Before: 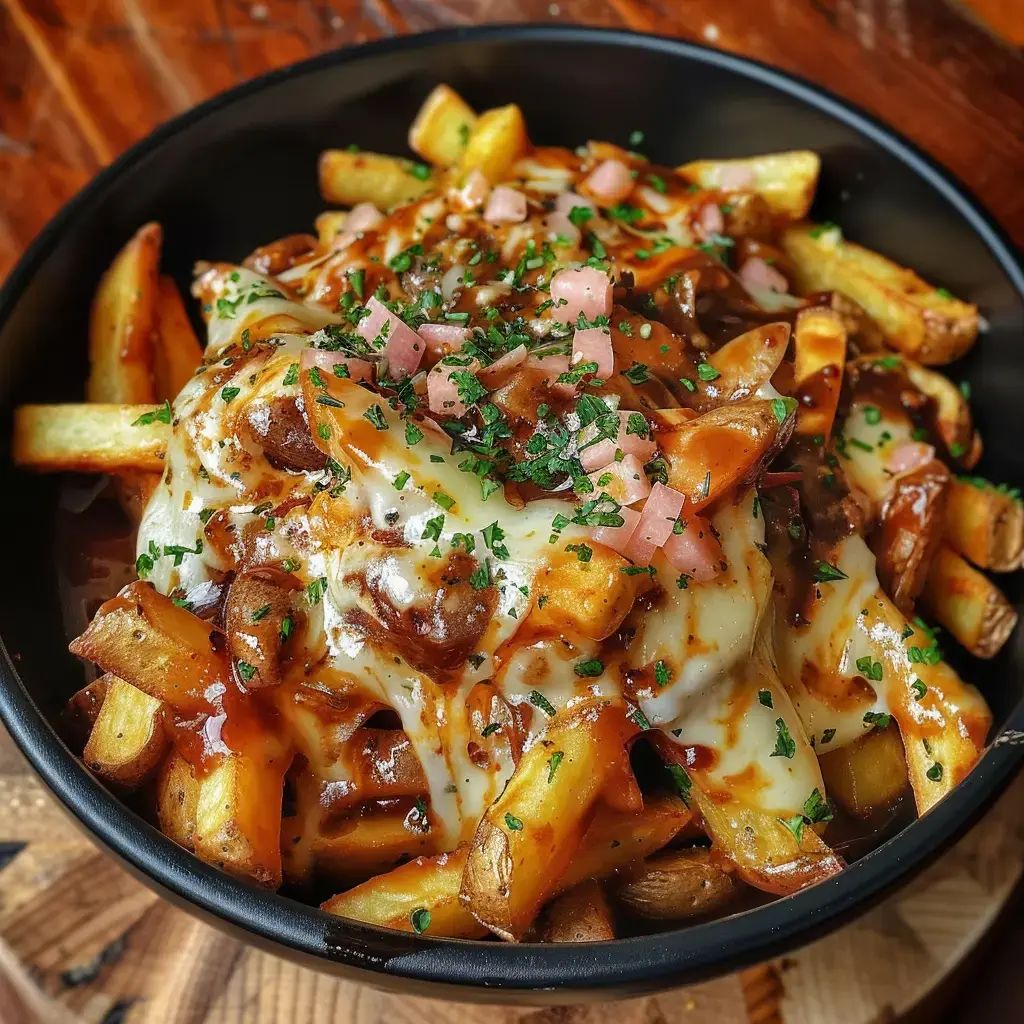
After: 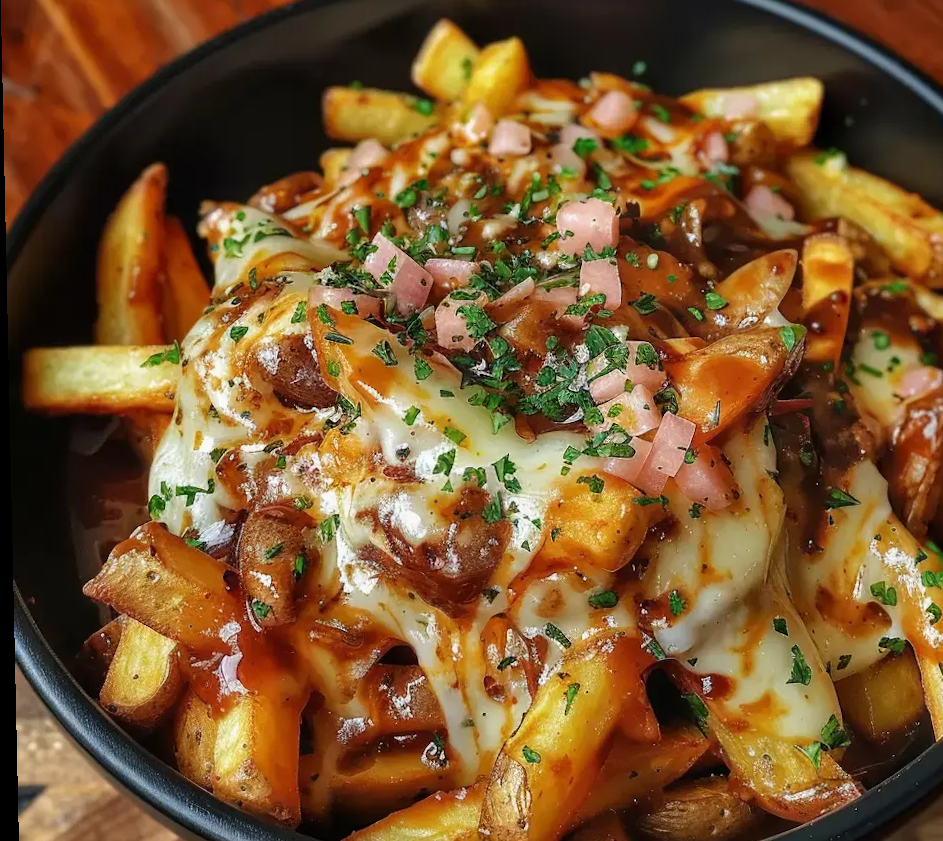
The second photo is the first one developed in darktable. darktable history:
crop: top 7.49%, right 9.717%, bottom 11.943%
rotate and perspective: rotation -1.24°, automatic cropping off
